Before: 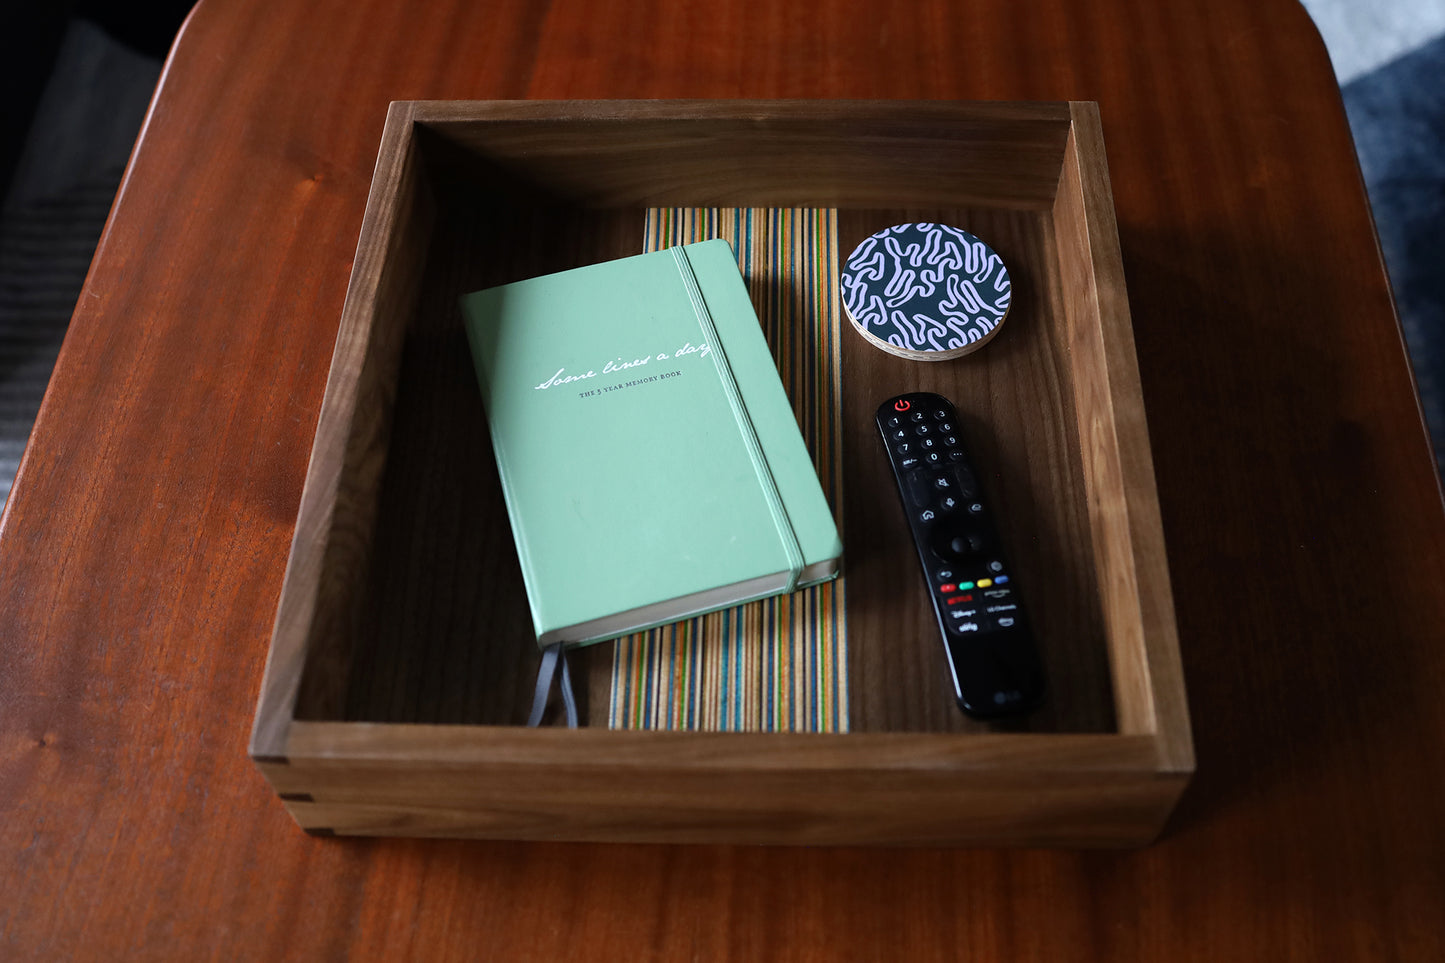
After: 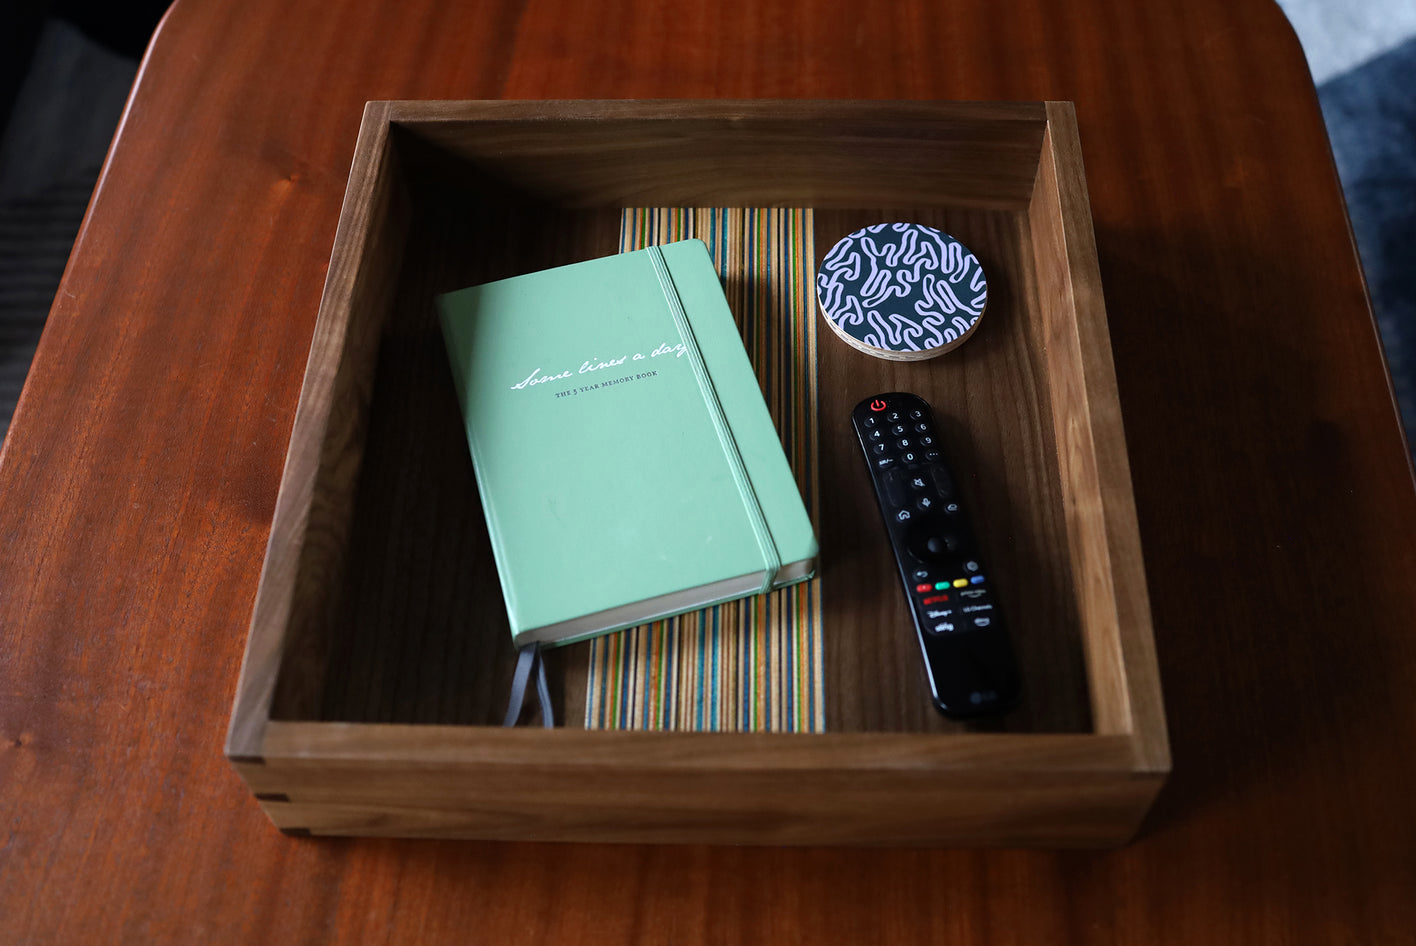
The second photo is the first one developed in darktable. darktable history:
crop: left 1.7%, right 0.279%, bottom 1.731%
velvia: strength 8.56%
